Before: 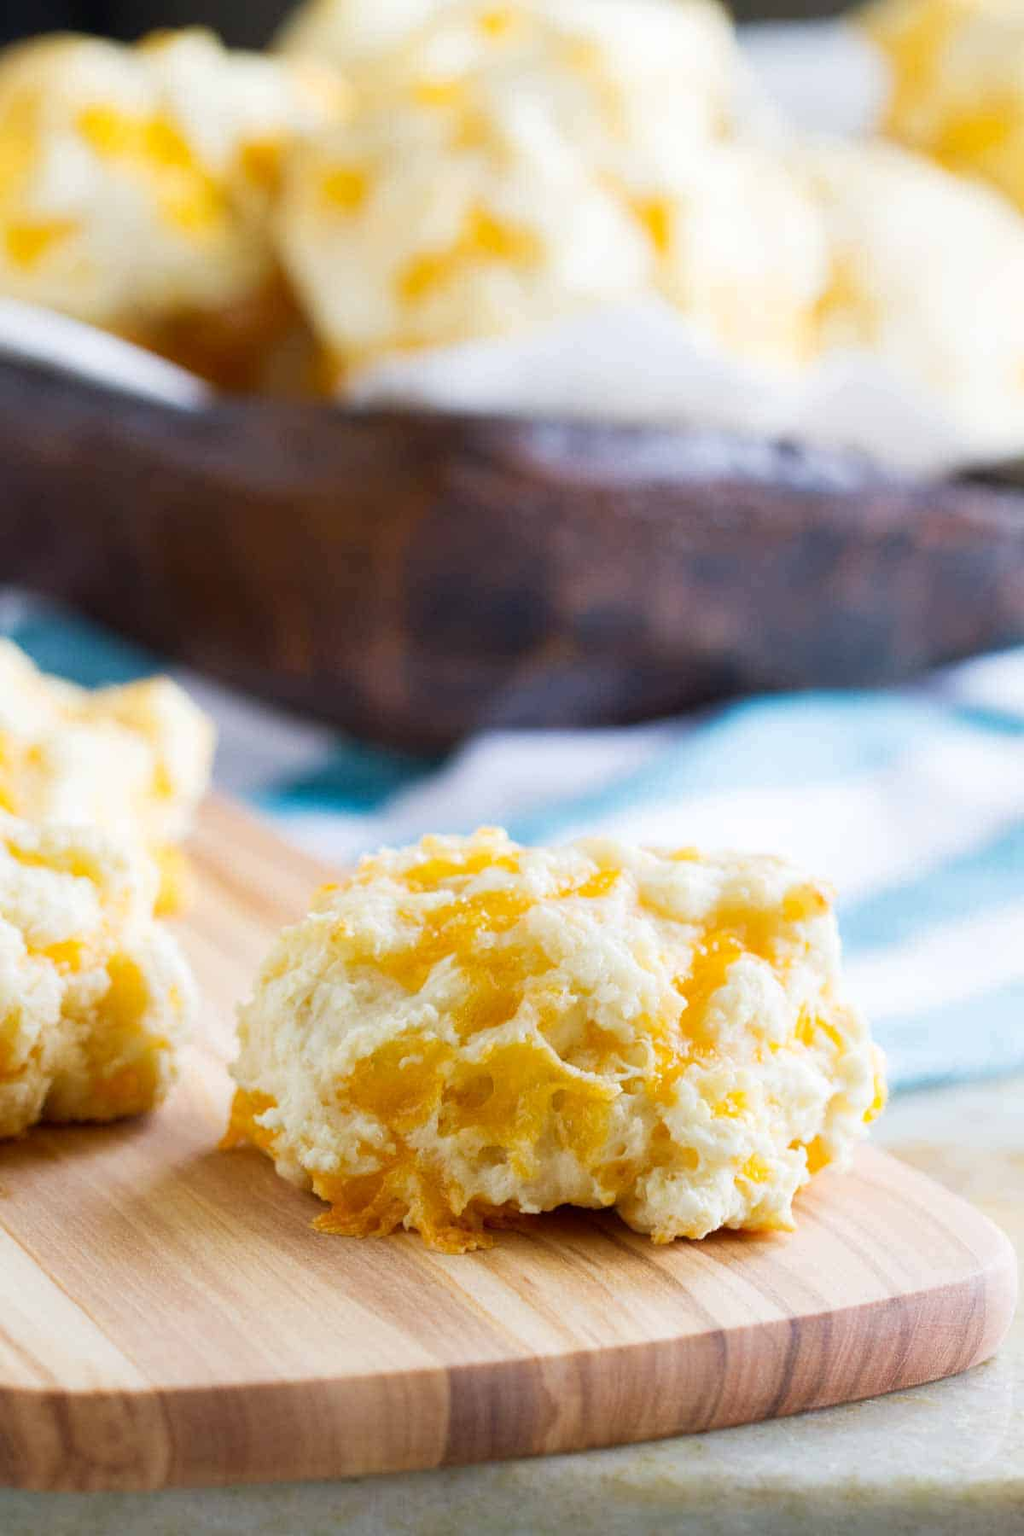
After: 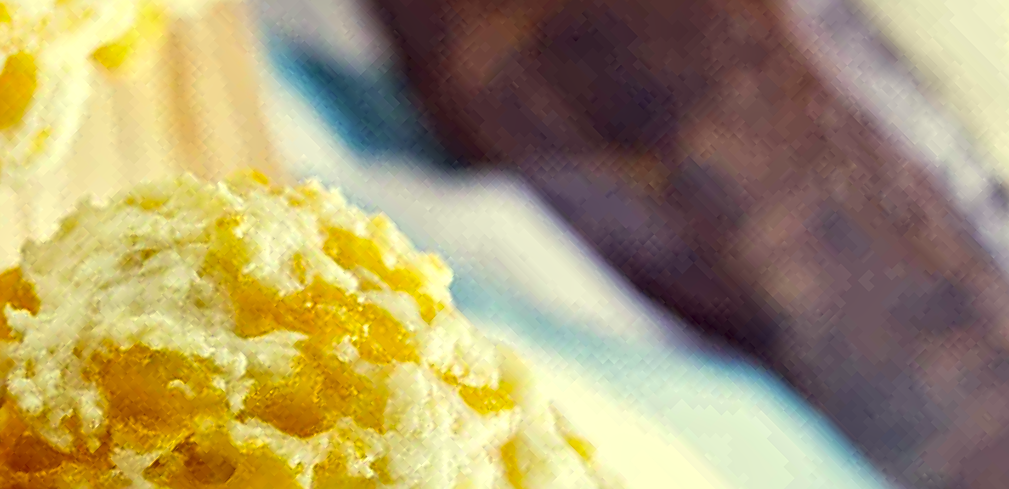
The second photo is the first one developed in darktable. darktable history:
local contrast: mode bilateral grid, contrast 19, coarseness 18, detail 164%, midtone range 0.2
crop and rotate: angle -45.23°, top 16.135%, right 0.905%, bottom 11.755%
color calibration: illuminant F (fluorescent), F source F9 (Cool White Deluxe 4150 K) – high CRI, x 0.375, y 0.373, temperature 4153.4 K
sharpen: radius 2.53, amount 0.629
color correction: highlights a* -0.345, highlights b* 39.93, shadows a* 9.8, shadows b* -0.782
